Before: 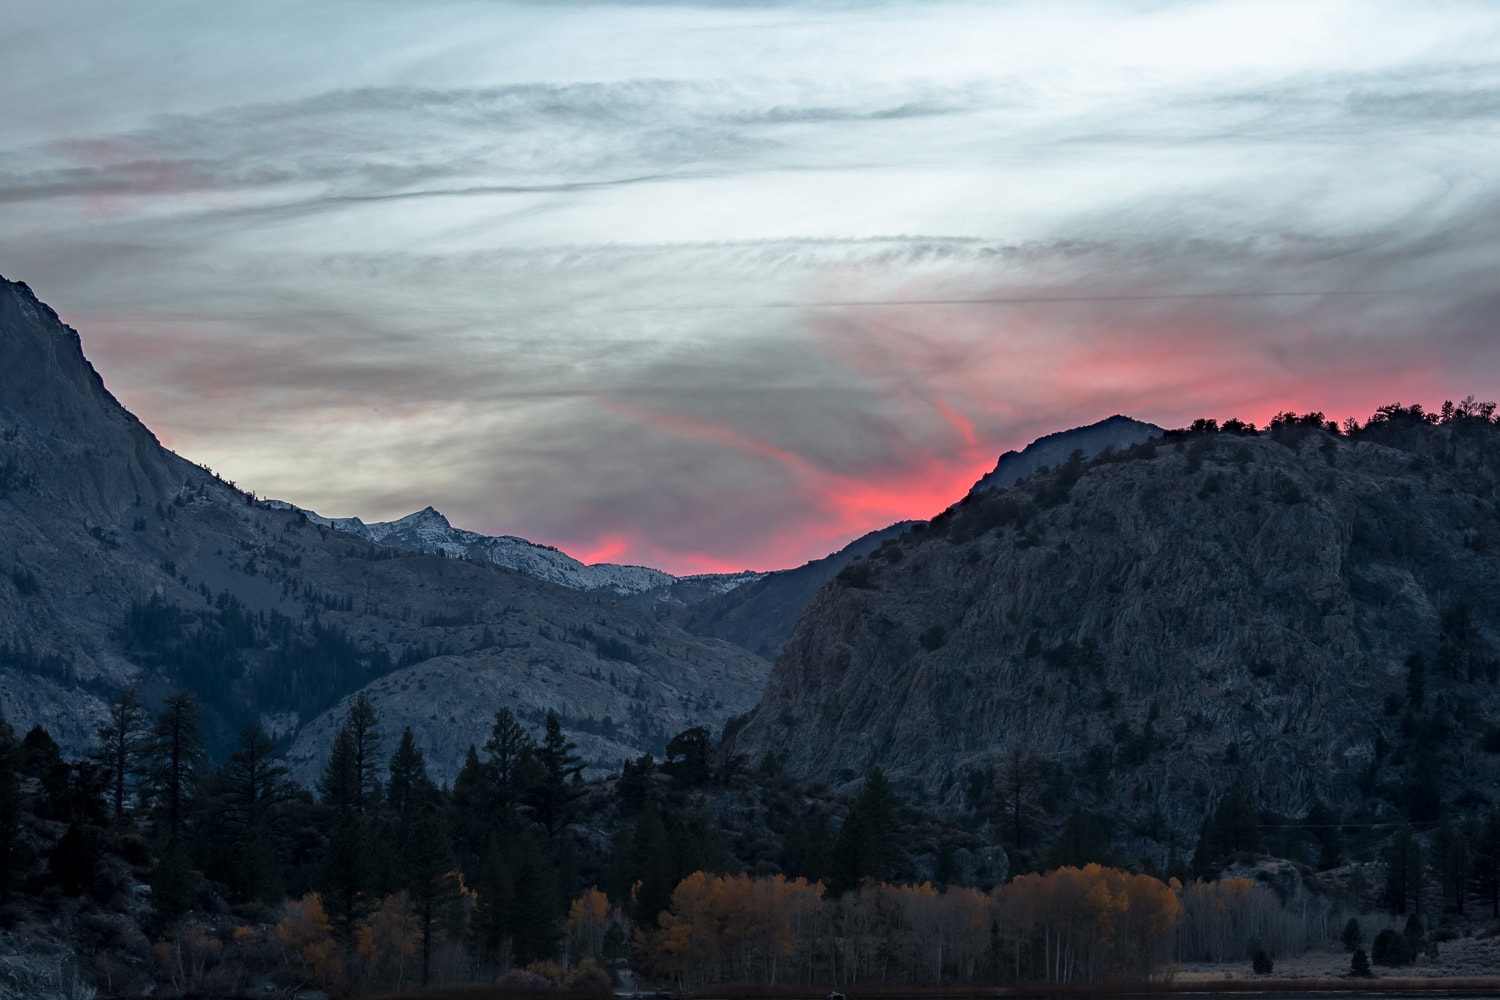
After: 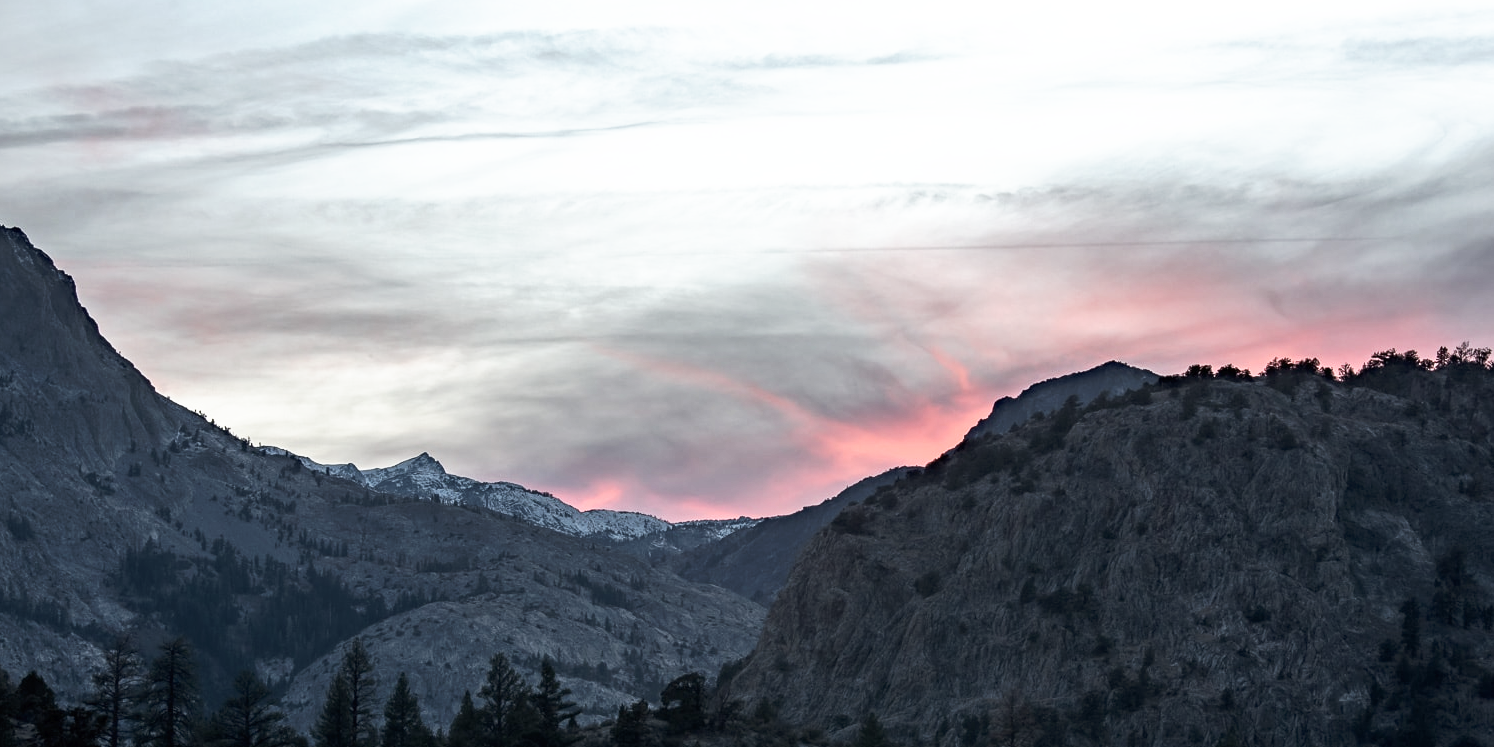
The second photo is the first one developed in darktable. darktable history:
contrast brightness saturation: contrast 0.1, saturation -0.36
tone curve: curves: ch0 [(0, 0) (0.003, 0.01) (0.011, 0.017) (0.025, 0.035) (0.044, 0.068) (0.069, 0.109) (0.1, 0.144) (0.136, 0.185) (0.177, 0.231) (0.224, 0.279) (0.277, 0.346) (0.335, 0.42) (0.399, 0.5) (0.468, 0.603) (0.543, 0.712) (0.623, 0.808) (0.709, 0.883) (0.801, 0.957) (0.898, 0.993) (1, 1)], preserve colors none
crop: left 0.387%, top 5.469%, bottom 19.809%
